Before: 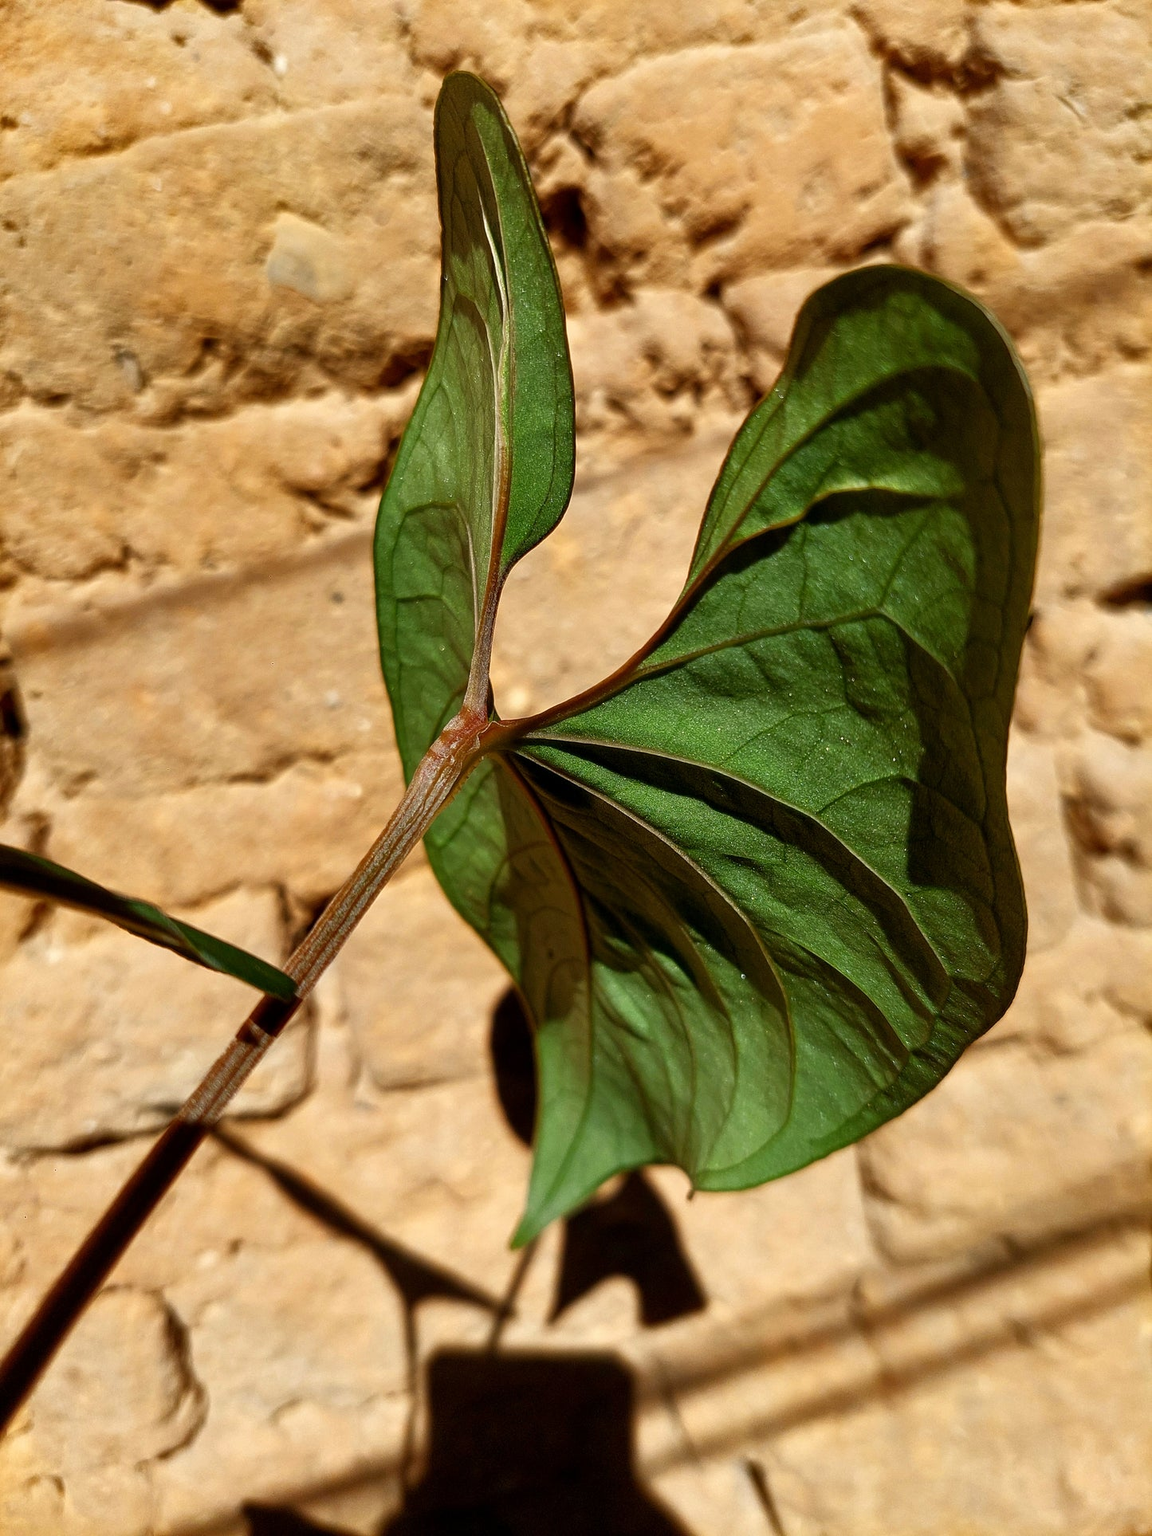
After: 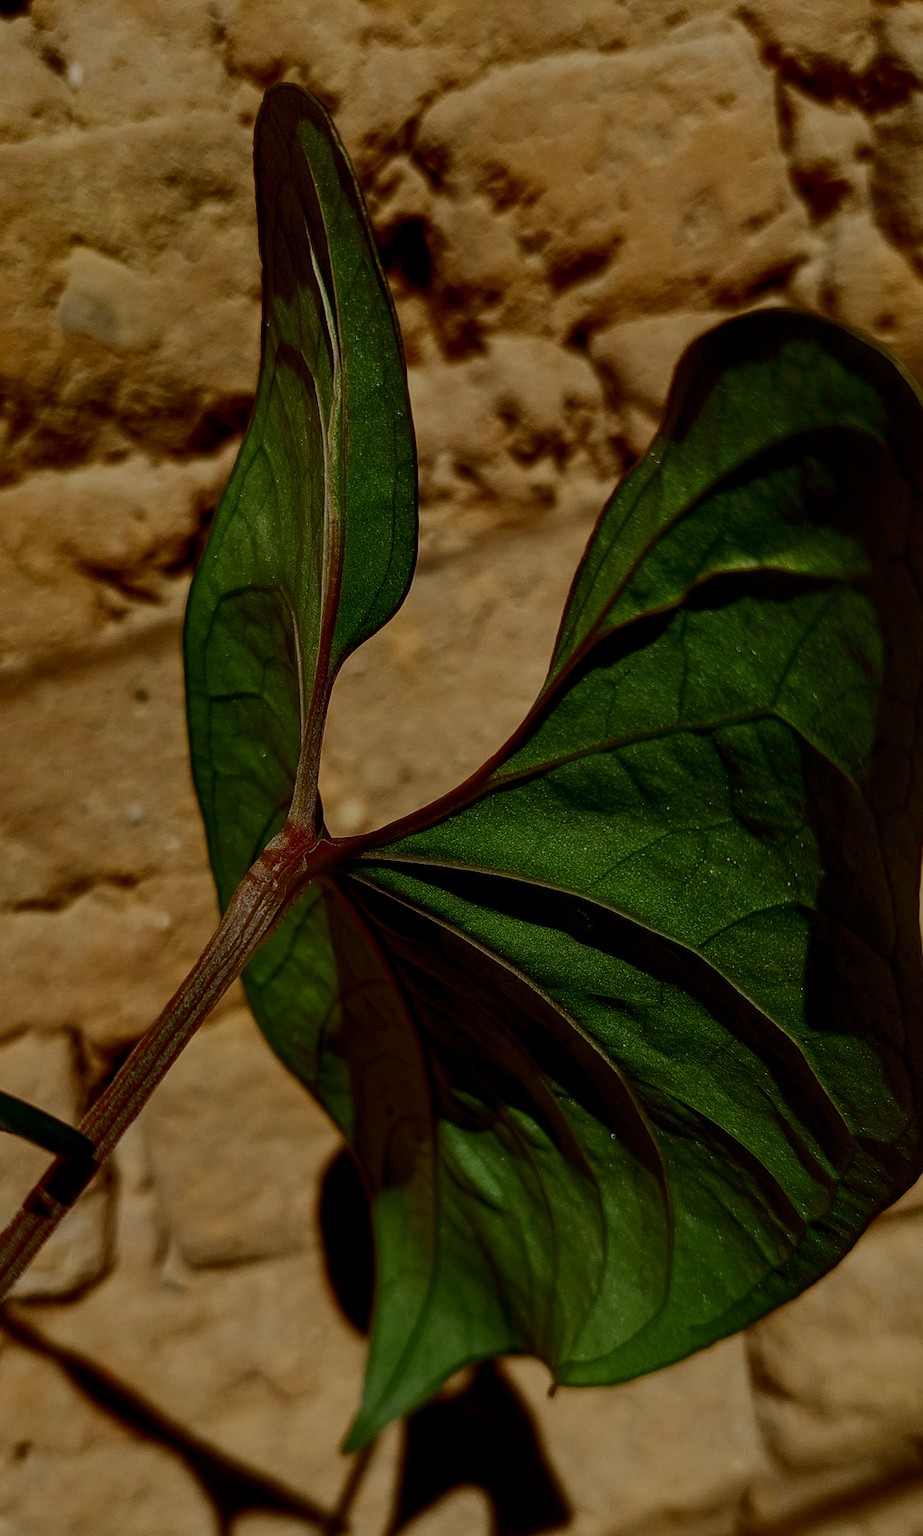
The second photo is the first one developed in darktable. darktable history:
crop: left 18.813%, right 12.194%, bottom 14.043%
exposure: exposure -2.078 EV, compensate highlight preservation false
tone curve: curves: ch0 [(0, 0.011) (0.139, 0.106) (0.295, 0.271) (0.499, 0.523) (0.739, 0.782) (0.857, 0.879) (1, 0.967)]; ch1 [(0, 0) (0.272, 0.249) (0.39, 0.379) (0.469, 0.456) (0.495, 0.497) (0.524, 0.53) (0.588, 0.62) (0.725, 0.779) (1, 1)]; ch2 [(0, 0) (0.125, 0.089) (0.35, 0.317) (0.437, 0.42) (0.502, 0.499) (0.533, 0.553) (0.599, 0.638) (1, 1)], color space Lab, independent channels, preserve colors none
base curve: curves: ch0 [(0, 0) (0.472, 0.508) (1, 1)], preserve colors none
local contrast: on, module defaults
